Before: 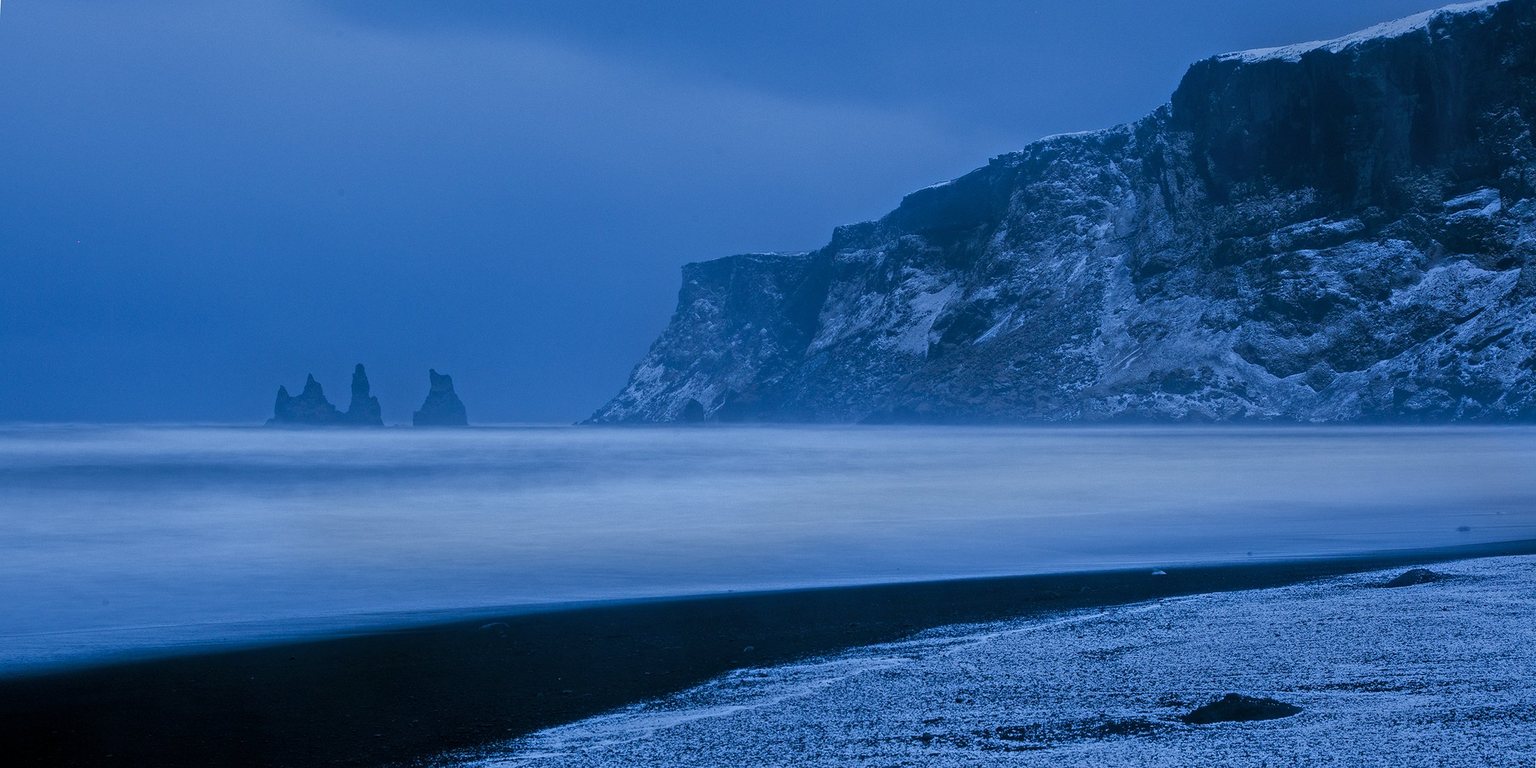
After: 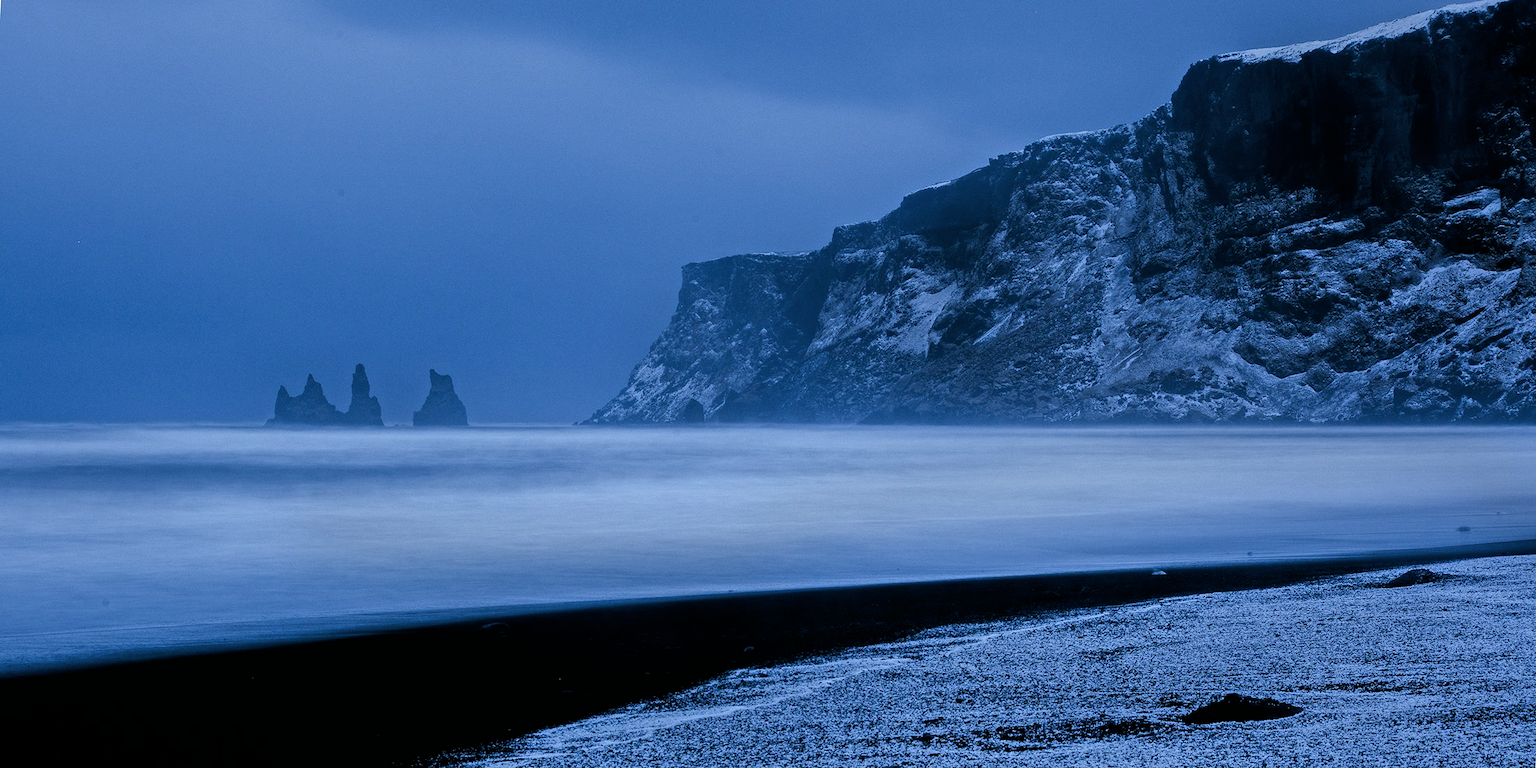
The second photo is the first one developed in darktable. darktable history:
filmic rgb: black relative exposure -3.66 EV, white relative exposure 2.44 EV, hardness 3.29, iterations of high-quality reconstruction 0
contrast brightness saturation: saturation -0.047
